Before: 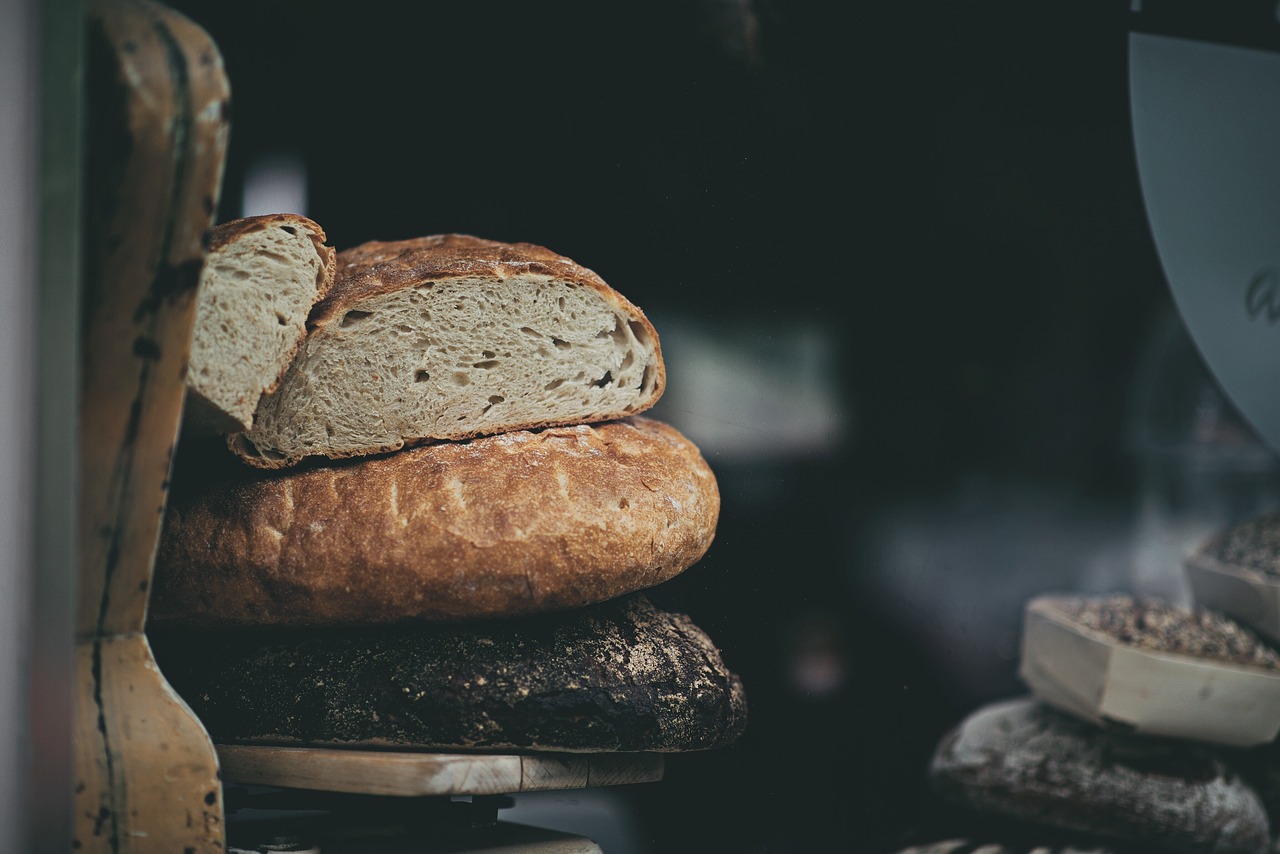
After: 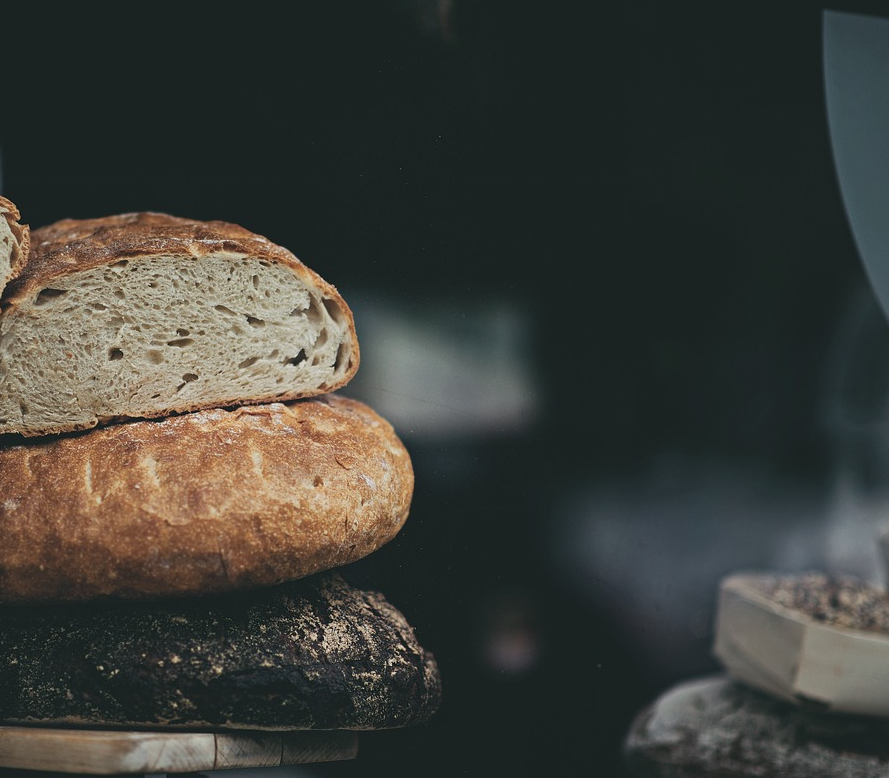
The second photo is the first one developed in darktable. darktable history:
crop and rotate: left 23.907%, top 2.783%, right 6.621%, bottom 6.065%
